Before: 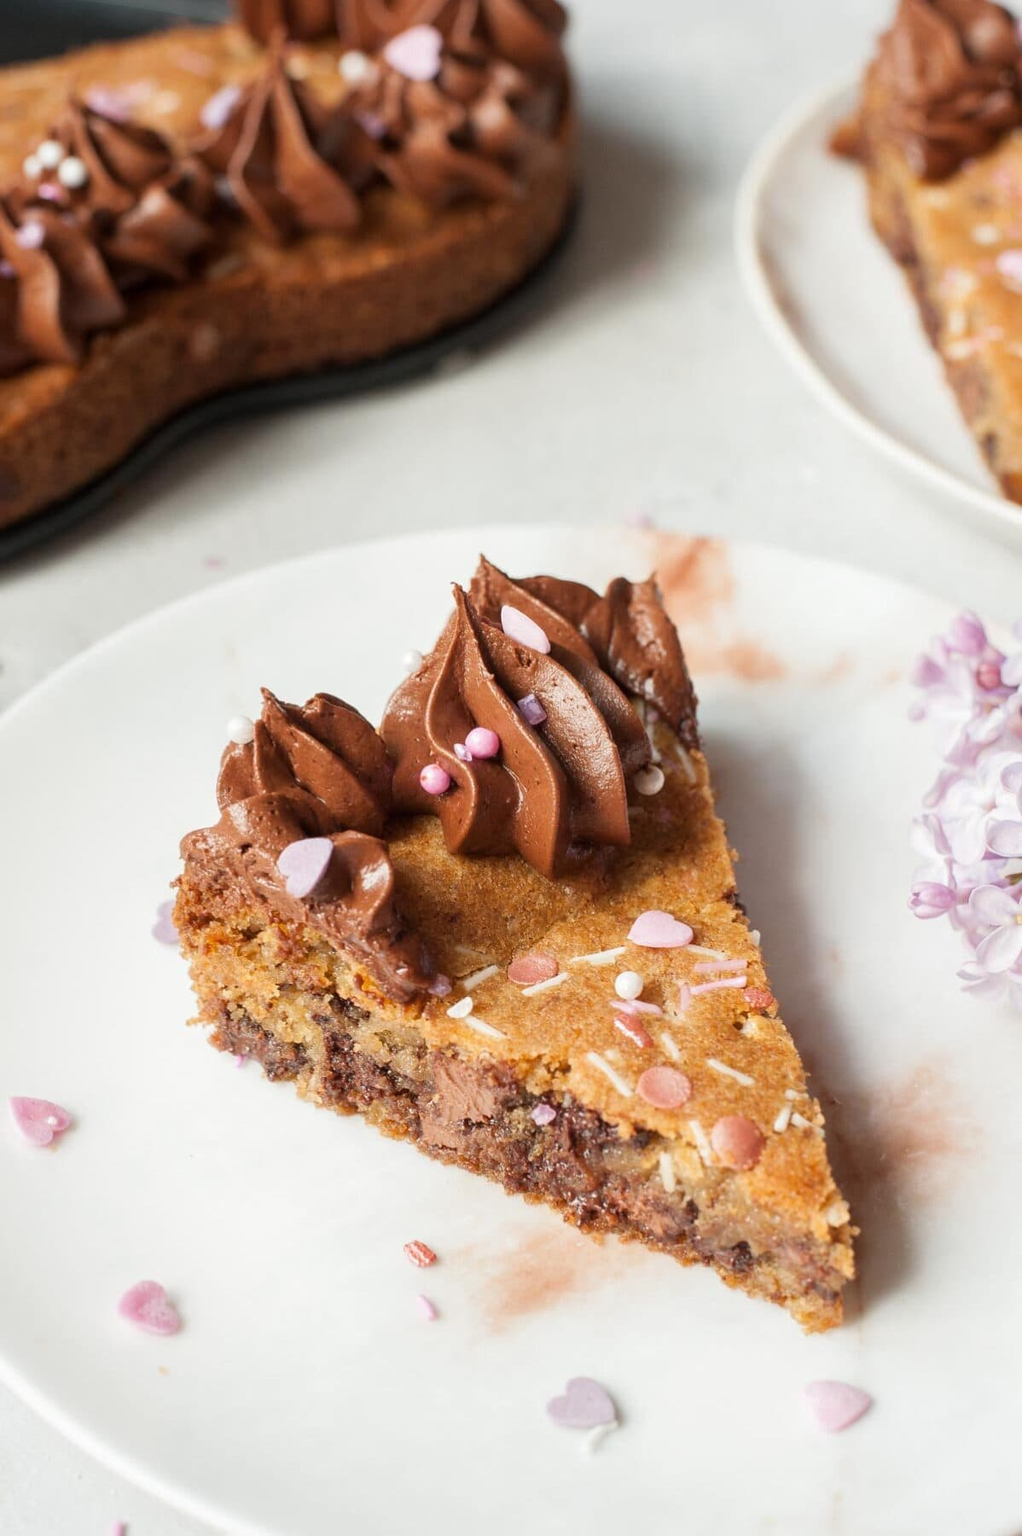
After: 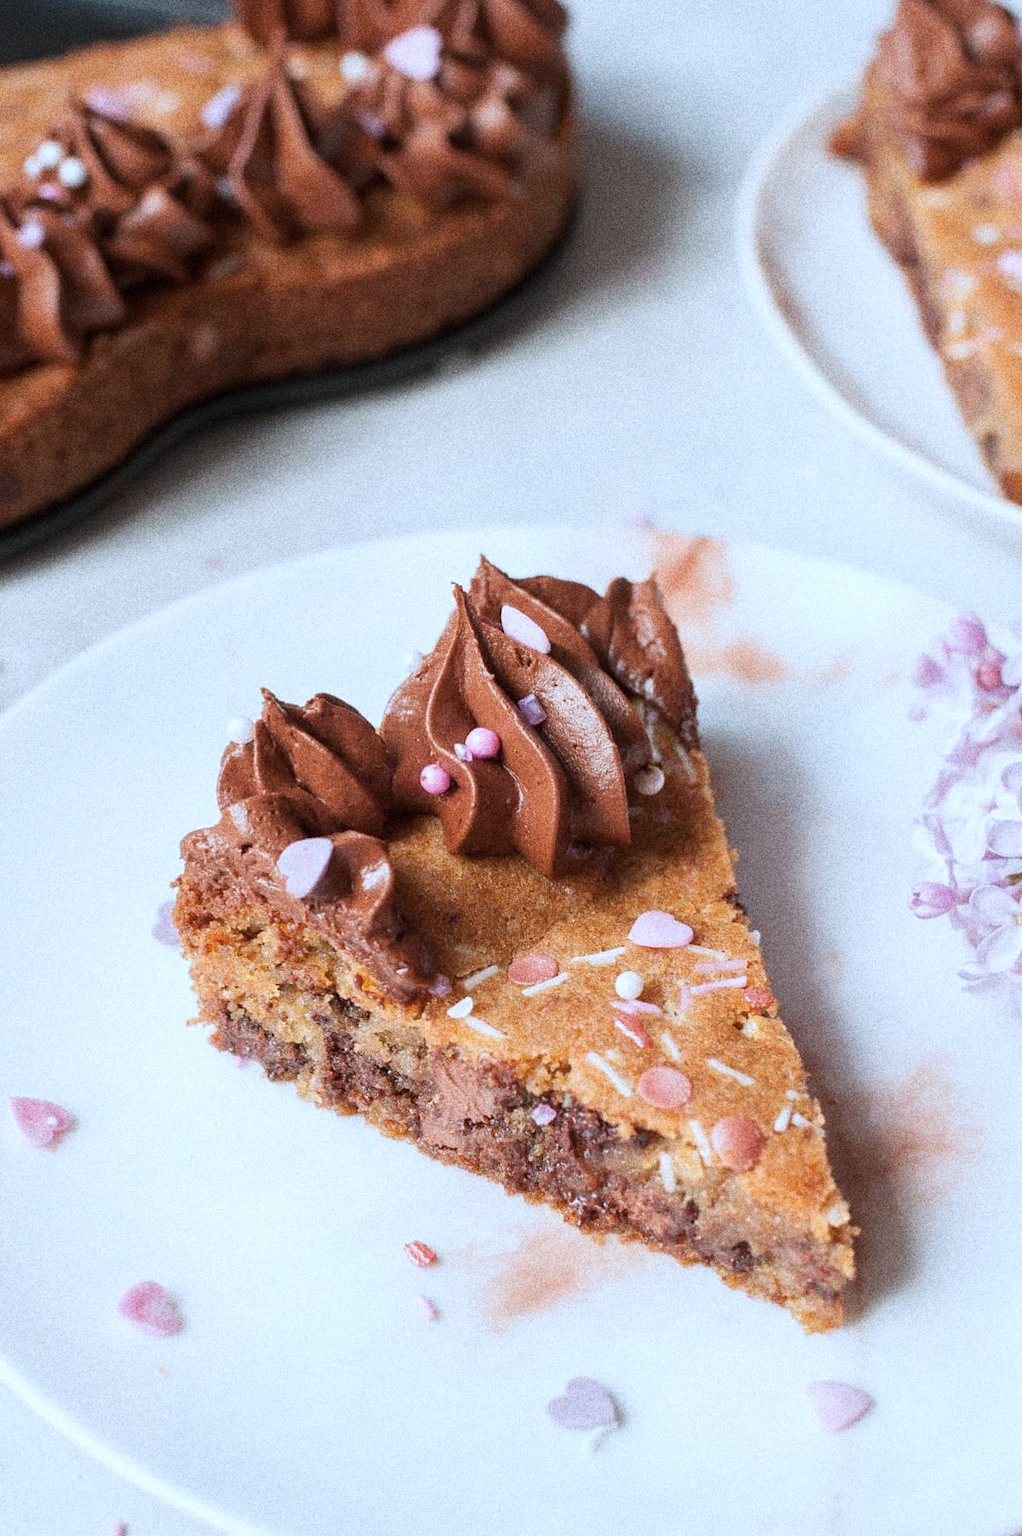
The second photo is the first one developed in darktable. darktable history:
color correction: highlights a* -2.24, highlights b* -18.1
grain: coarseness 14.49 ISO, strength 48.04%, mid-tones bias 35%
